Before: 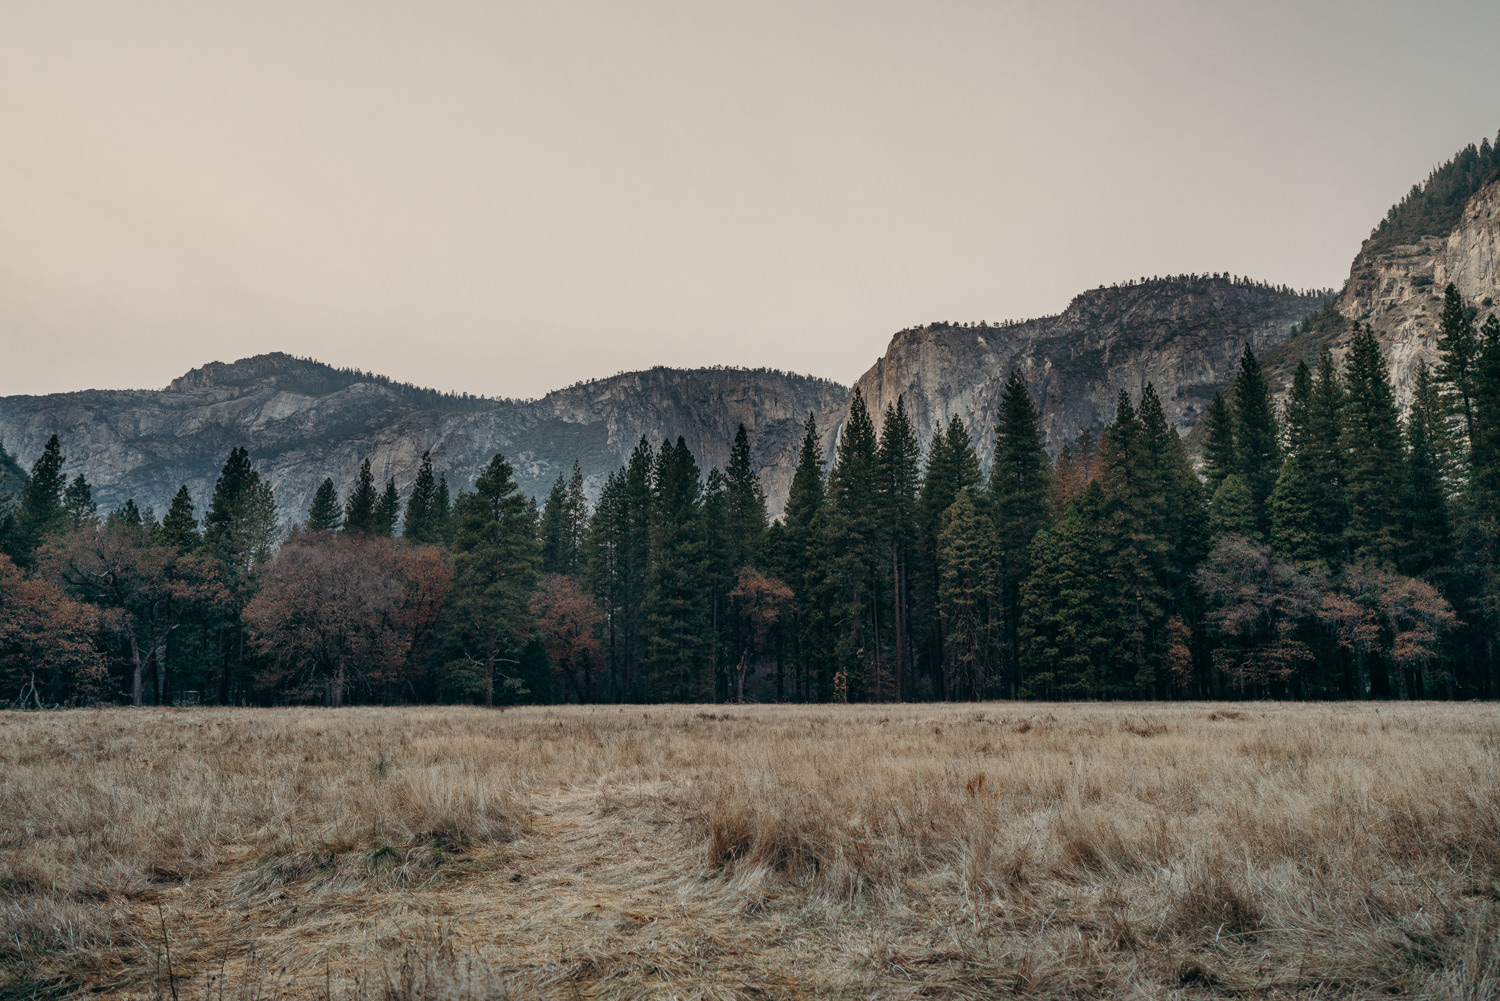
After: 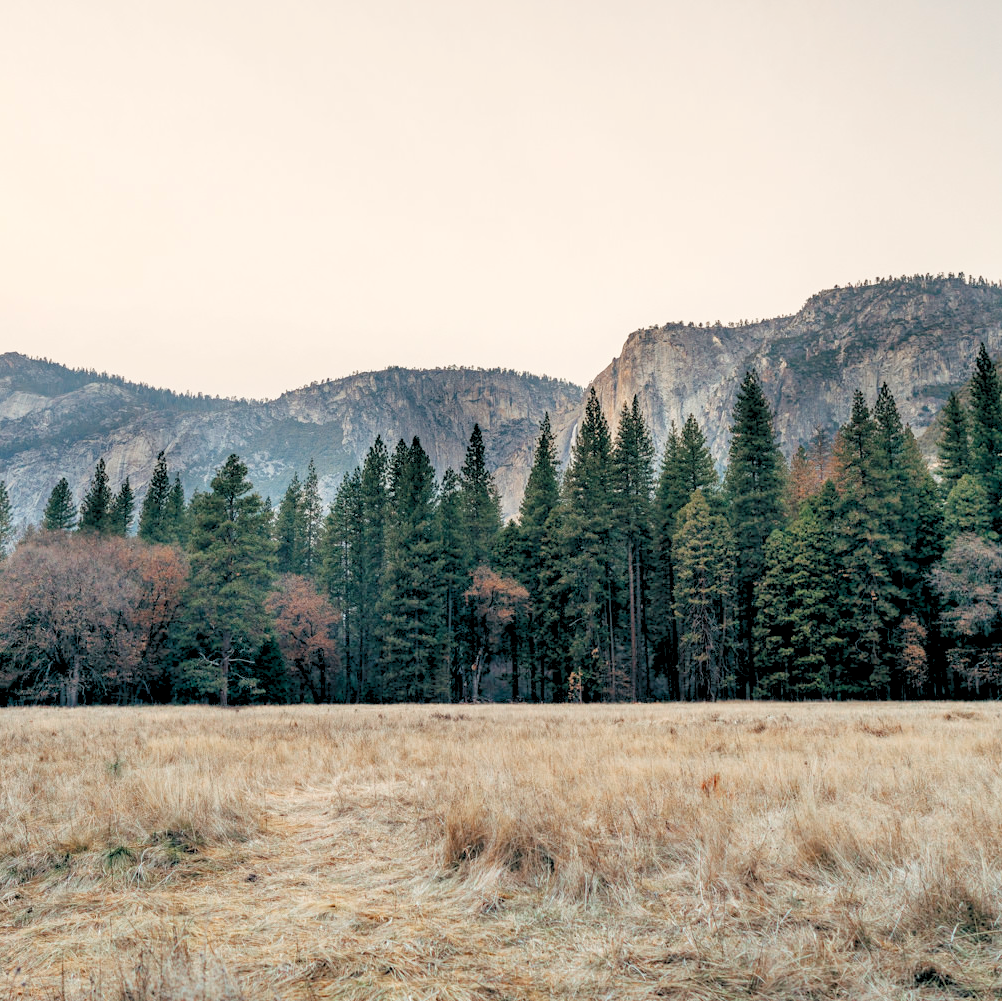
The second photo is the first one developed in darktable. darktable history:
crop and rotate: left 17.732%, right 15.423%
levels: levels [0.072, 0.414, 0.976]
exposure: exposure 0.426 EV, compensate highlight preservation false
